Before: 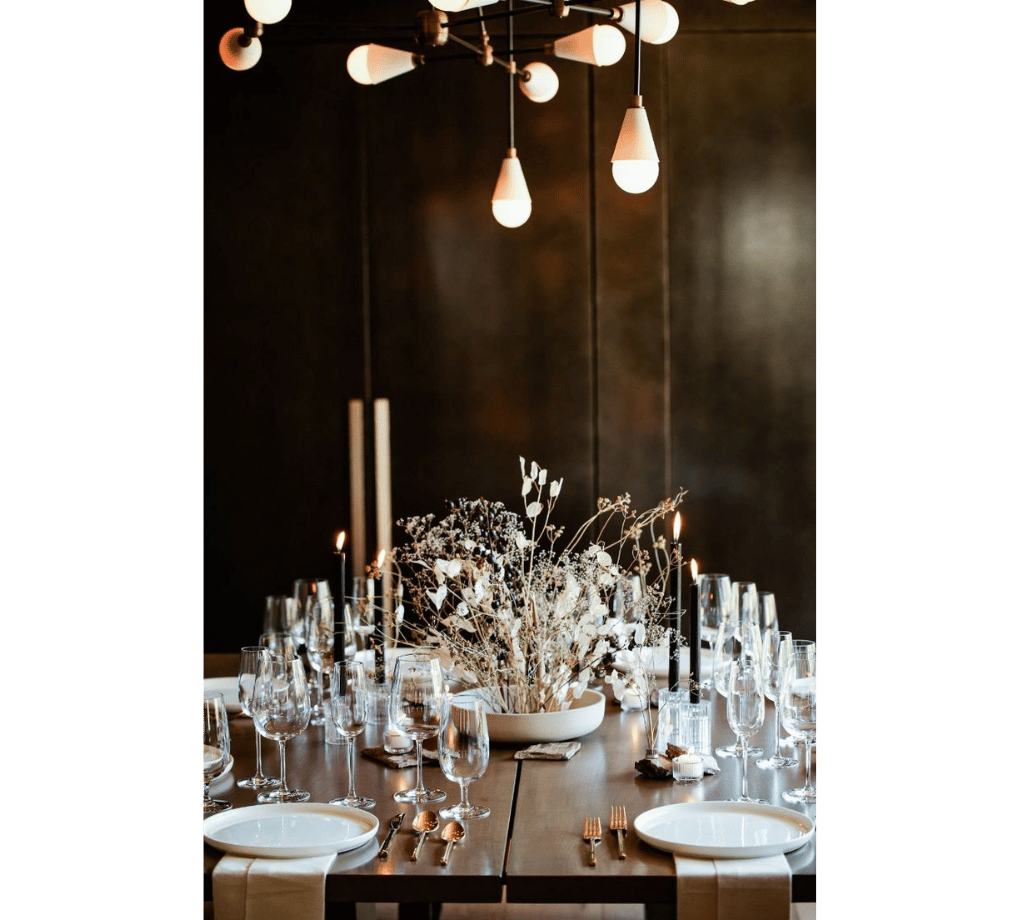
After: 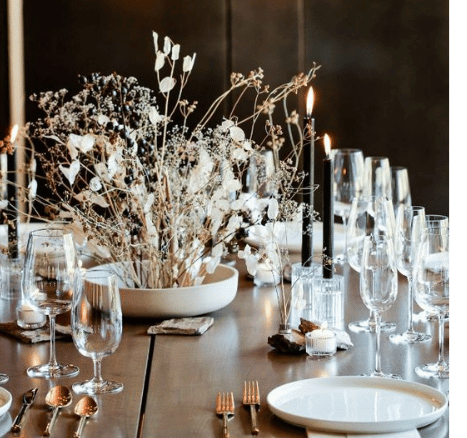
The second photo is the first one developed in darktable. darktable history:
crop: left 35.986%, top 46.218%, right 18.151%, bottom 6.106%
